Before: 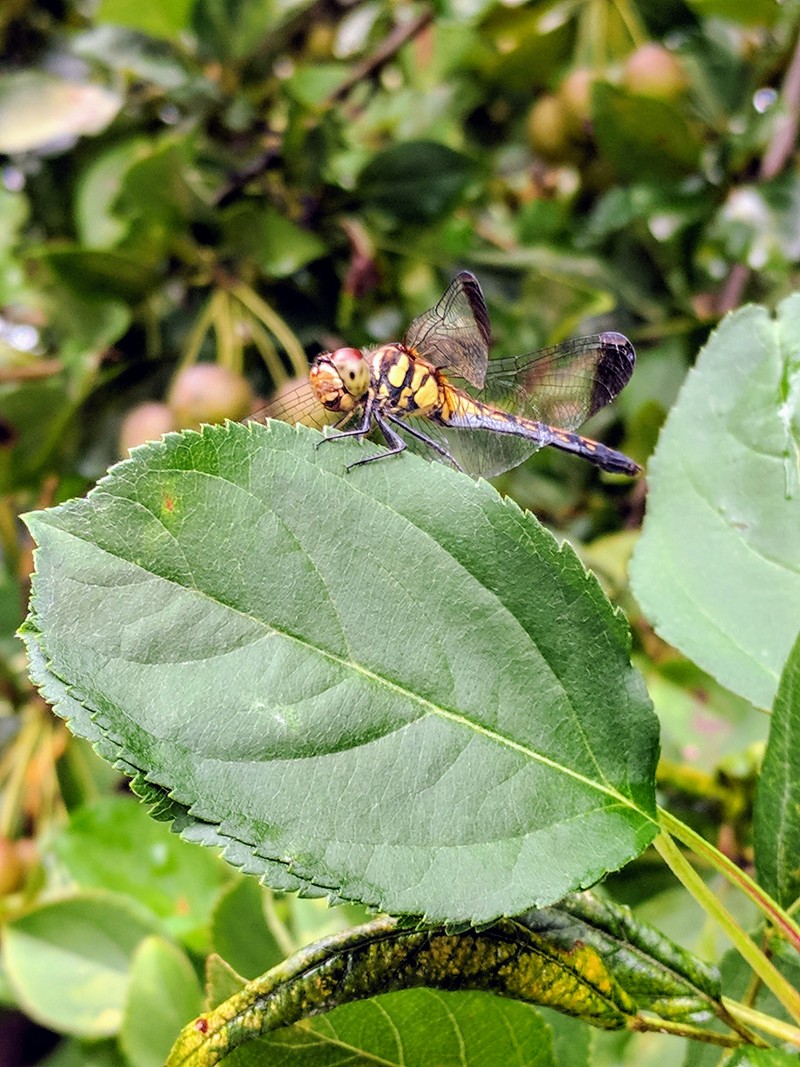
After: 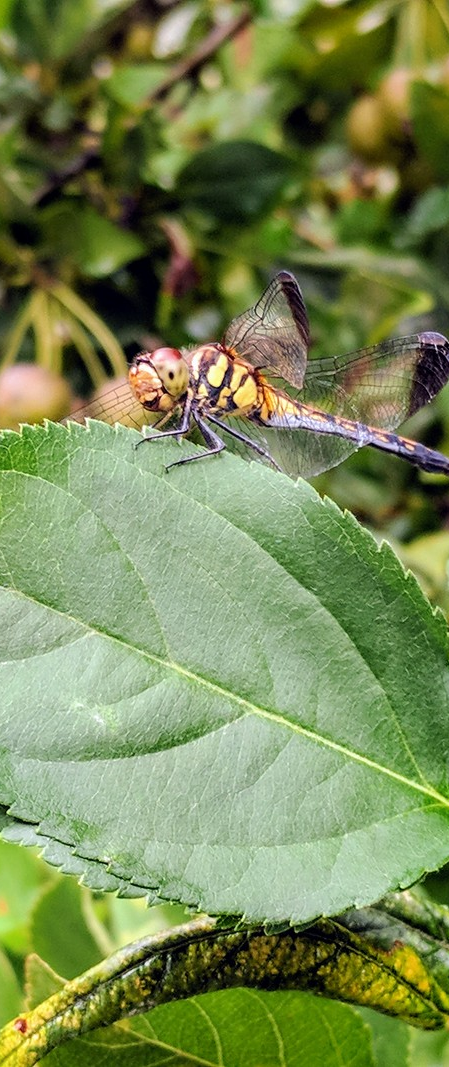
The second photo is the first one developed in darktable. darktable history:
crop and rotate: left 22.679%, right 21.166%
shadows and highlights: radius 91.69, shadows -15.93, white point adjustment 0.205, highlights 32.04, compress 48.39%, soften with gaussian
